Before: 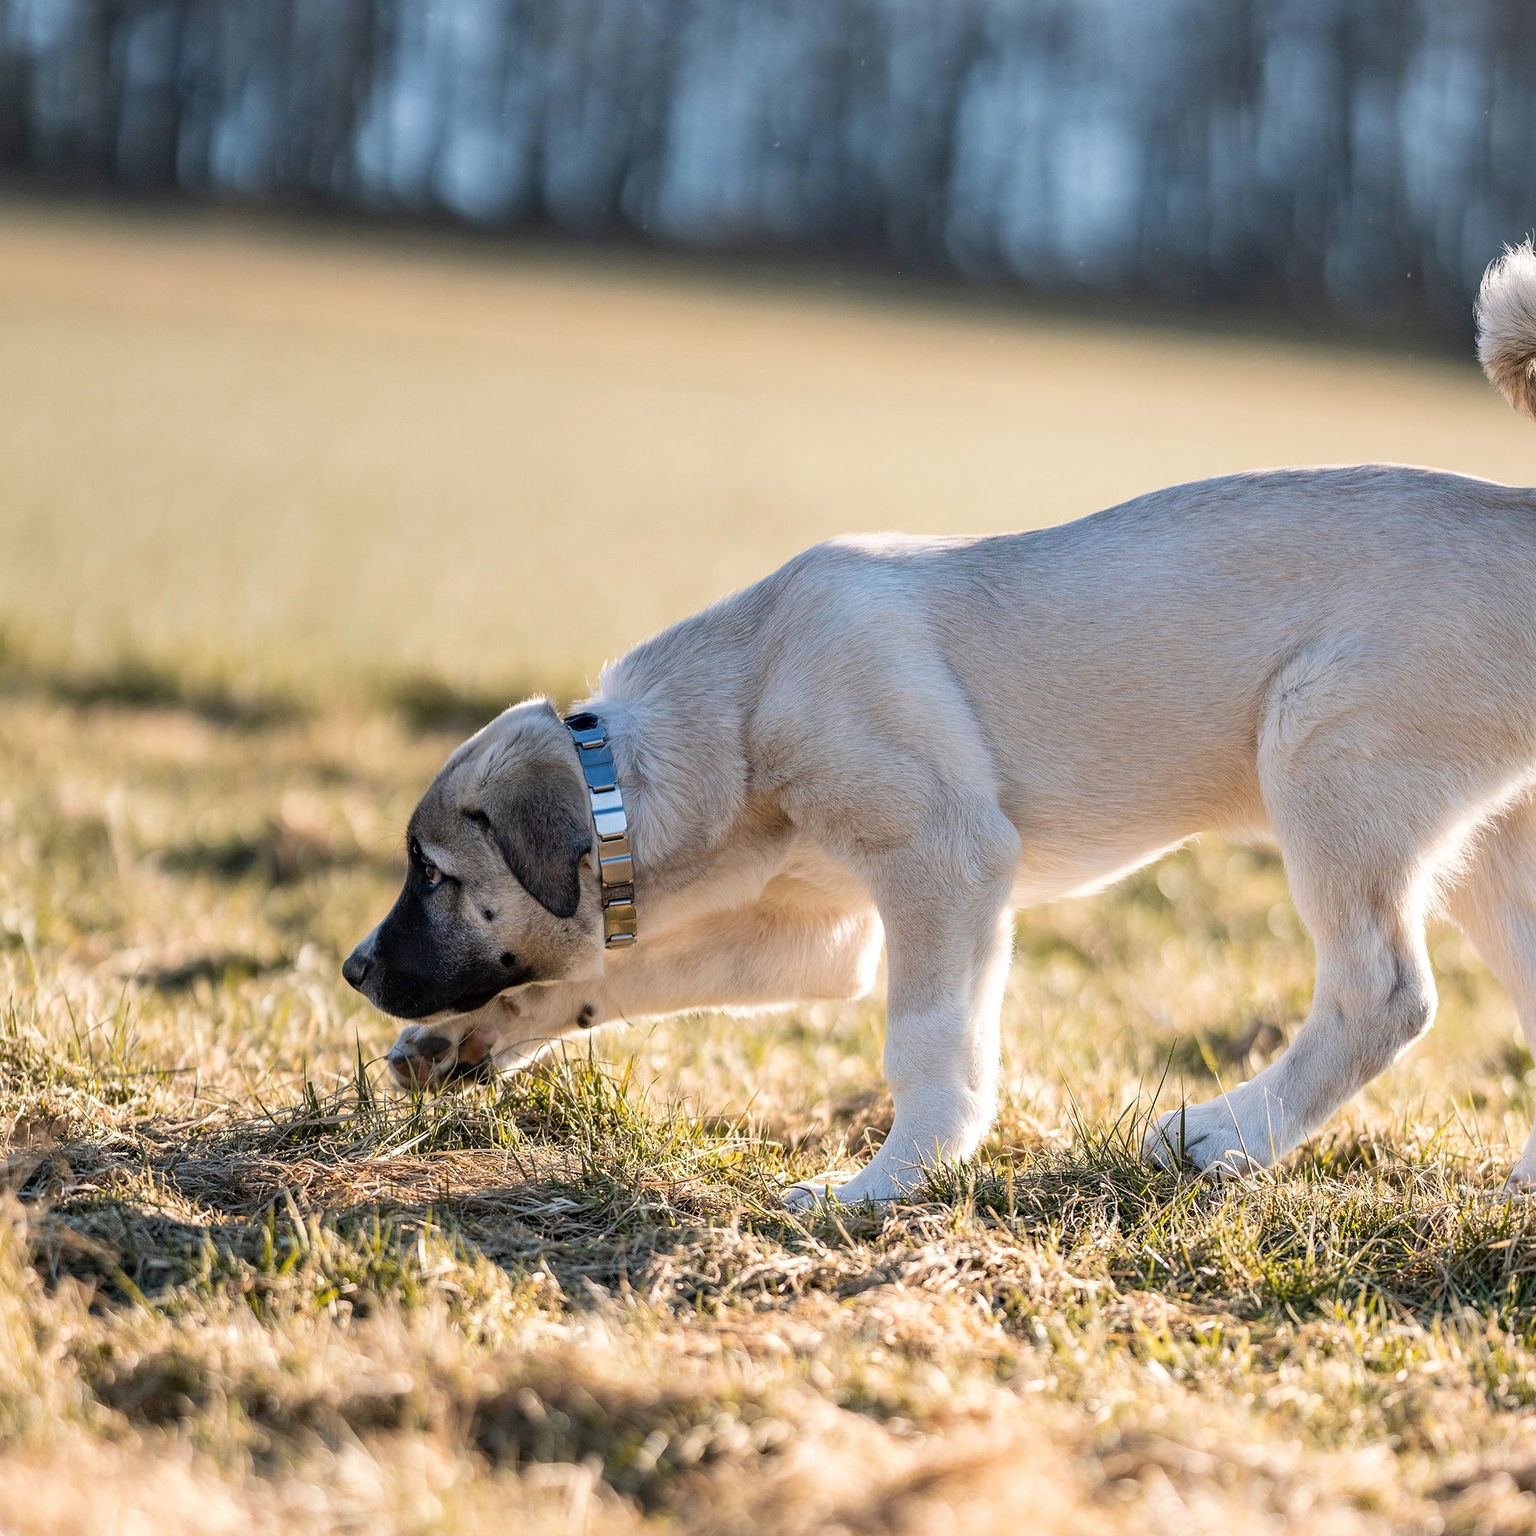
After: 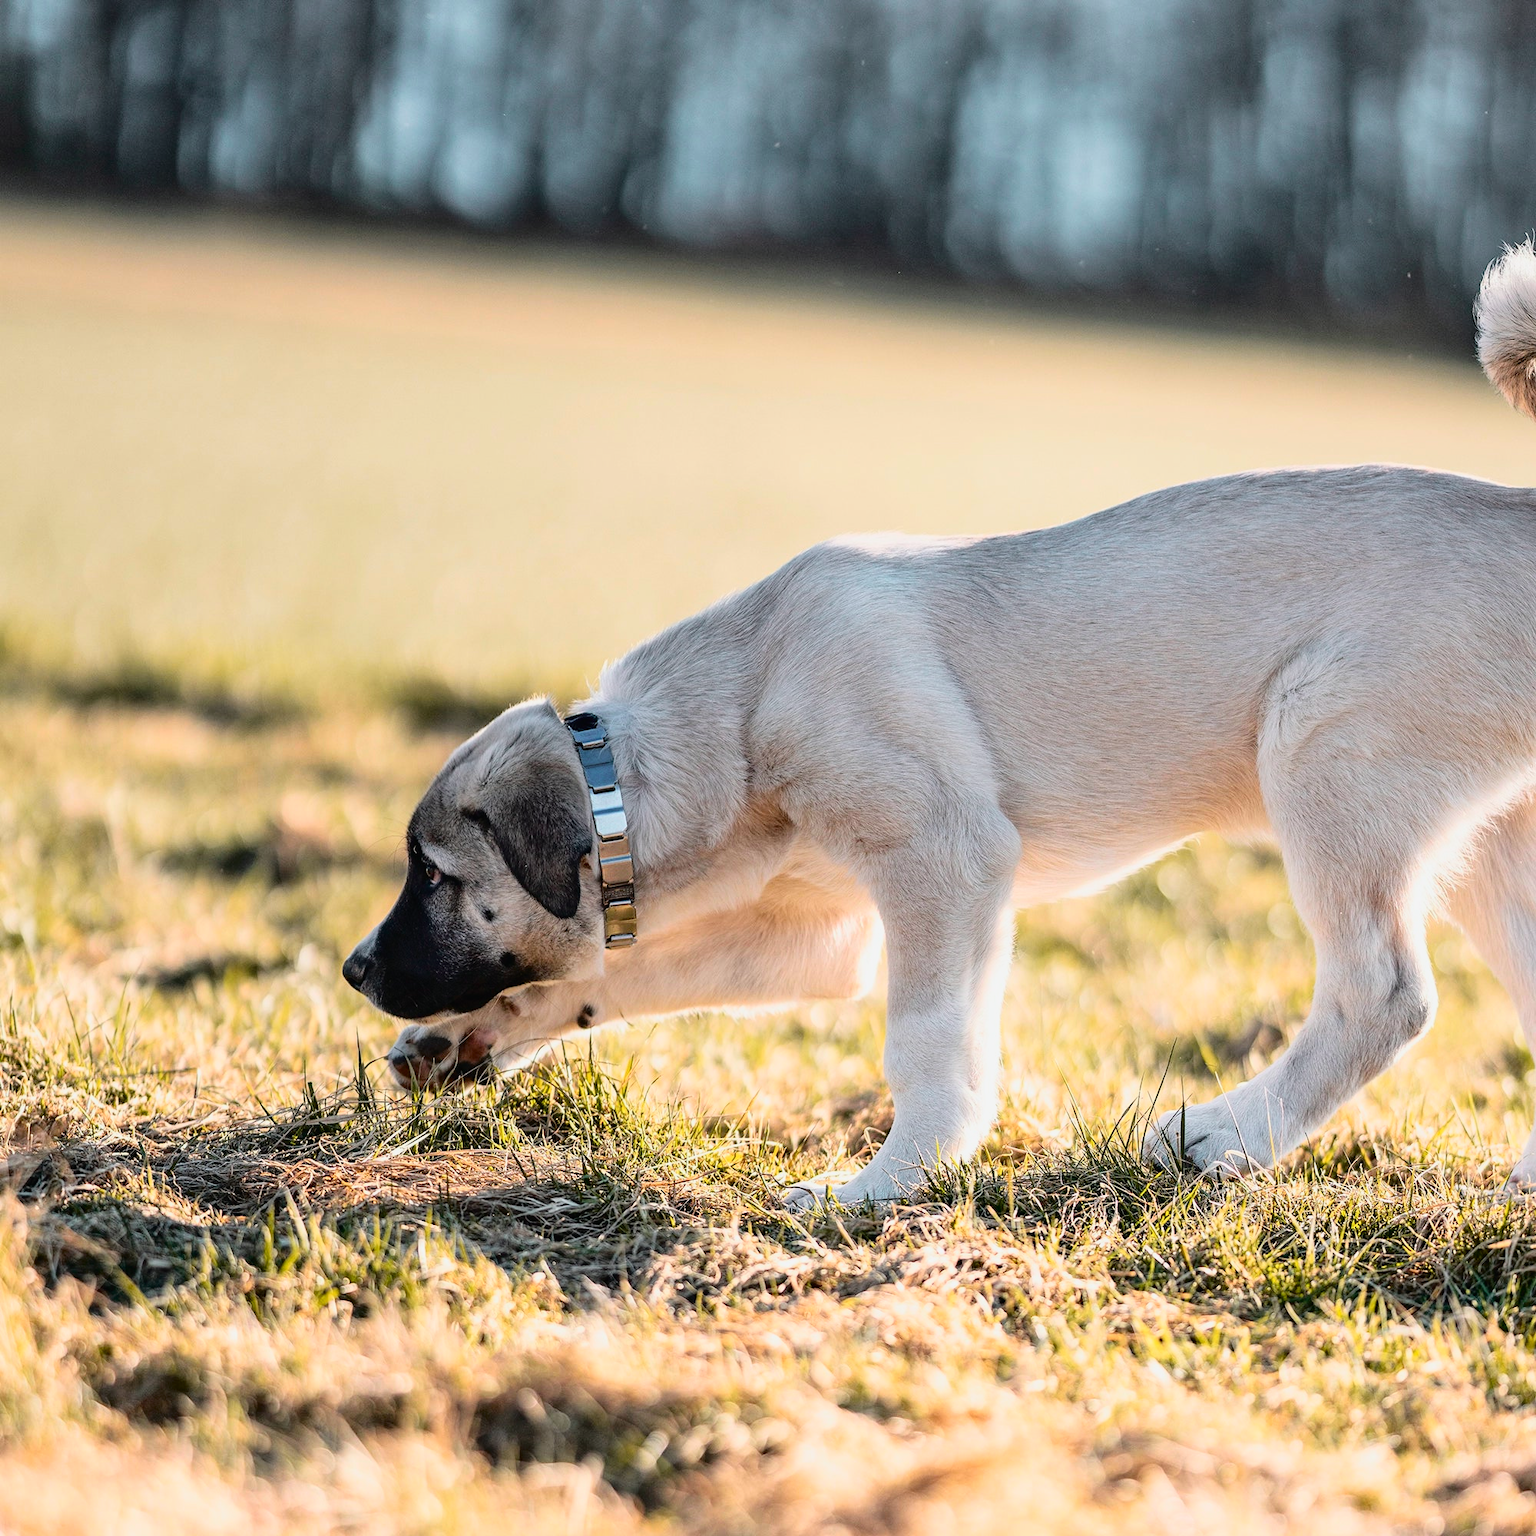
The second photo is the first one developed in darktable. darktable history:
tone equalizer: -8 EV -1.84 EV, -7 EV -1.16 EV, -6 EV -1.62 EV, smoothing diameter 25%, edges refinement/feathering 10, preserve details guided filter
tone curve: curves: ch0 [(0, 0.014) (0.17, 0.099) (0.398, 0.423) (0.728, 0.808) (0.877, 0.91) (0.99, 0.955)]; ch1 [(0, 0) (0.377, 0.325) (0.493, 0.491) (0.505, 0.504) (0.515, 0.515) (0.554, 0.575) (0.623, 0.643) (0.701, 0.718) (1, 1)]; ch2 [(0, 0) (0.423, 0.453) (0.481, 0.485) (0.501, 0.501) (0.531, 0.527) (0.586, 0.597) (0.663, 0.706) (0.717, 0.753) (1, 0.991)], color space Lab, independent channels
